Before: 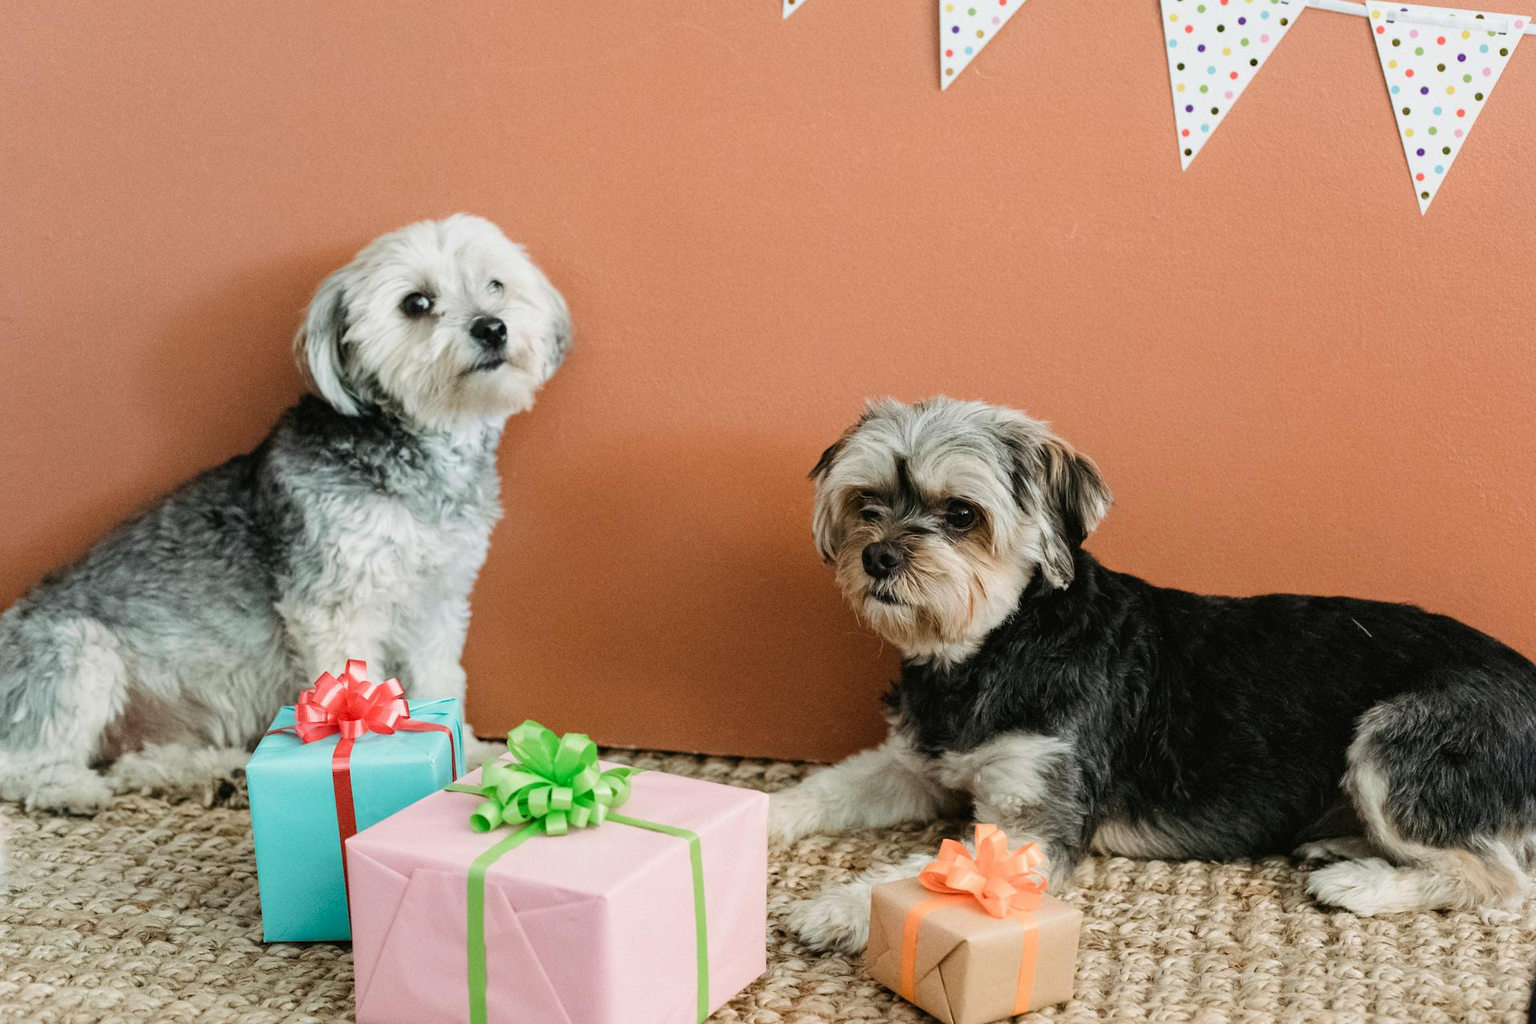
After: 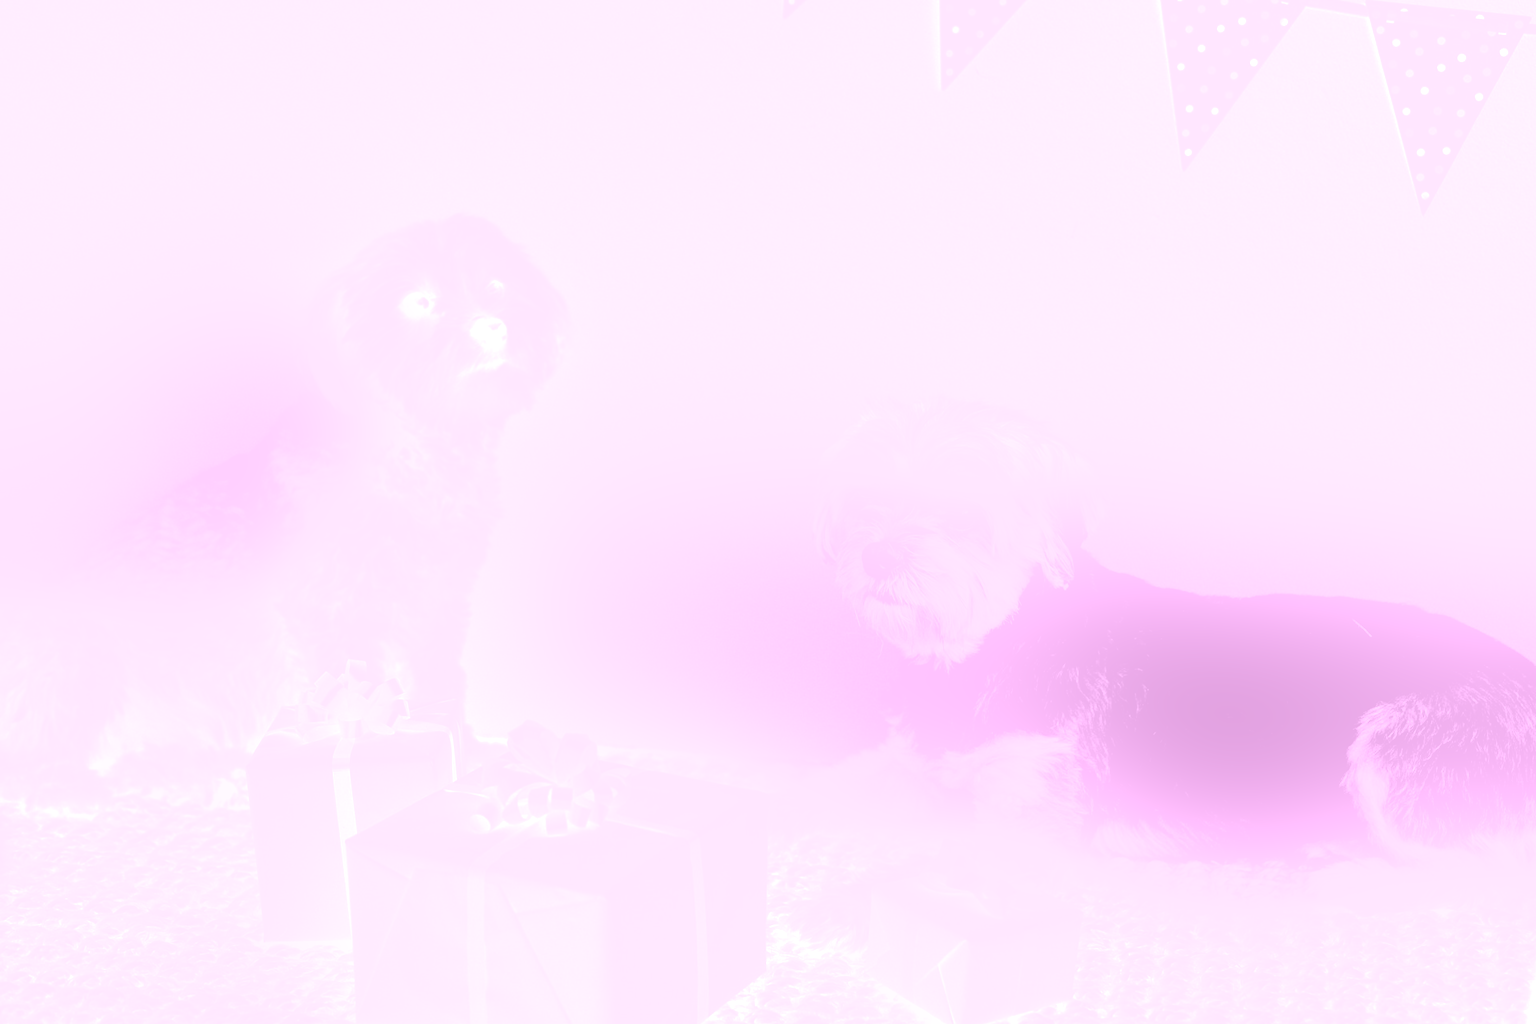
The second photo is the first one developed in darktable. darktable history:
colorize: hue 331.2°, saturation 75%, source mix 30.28%, lightness 70.52%, version 1
bloom: size 25%, threshold 5%, strength 90%
filmic rgb: black relative exposure -5.5 EV, white relative exposure 2.5 EV, threshold 3 EV, target black luminance 0%, hardness 4.51, latitude 67.35%, contrast 1.453, shadows ↔ highlights balance -3.52%, preserve chrominance no, color science v4 (2020), contrast in shadows soft, enable highlight reconstruction true
